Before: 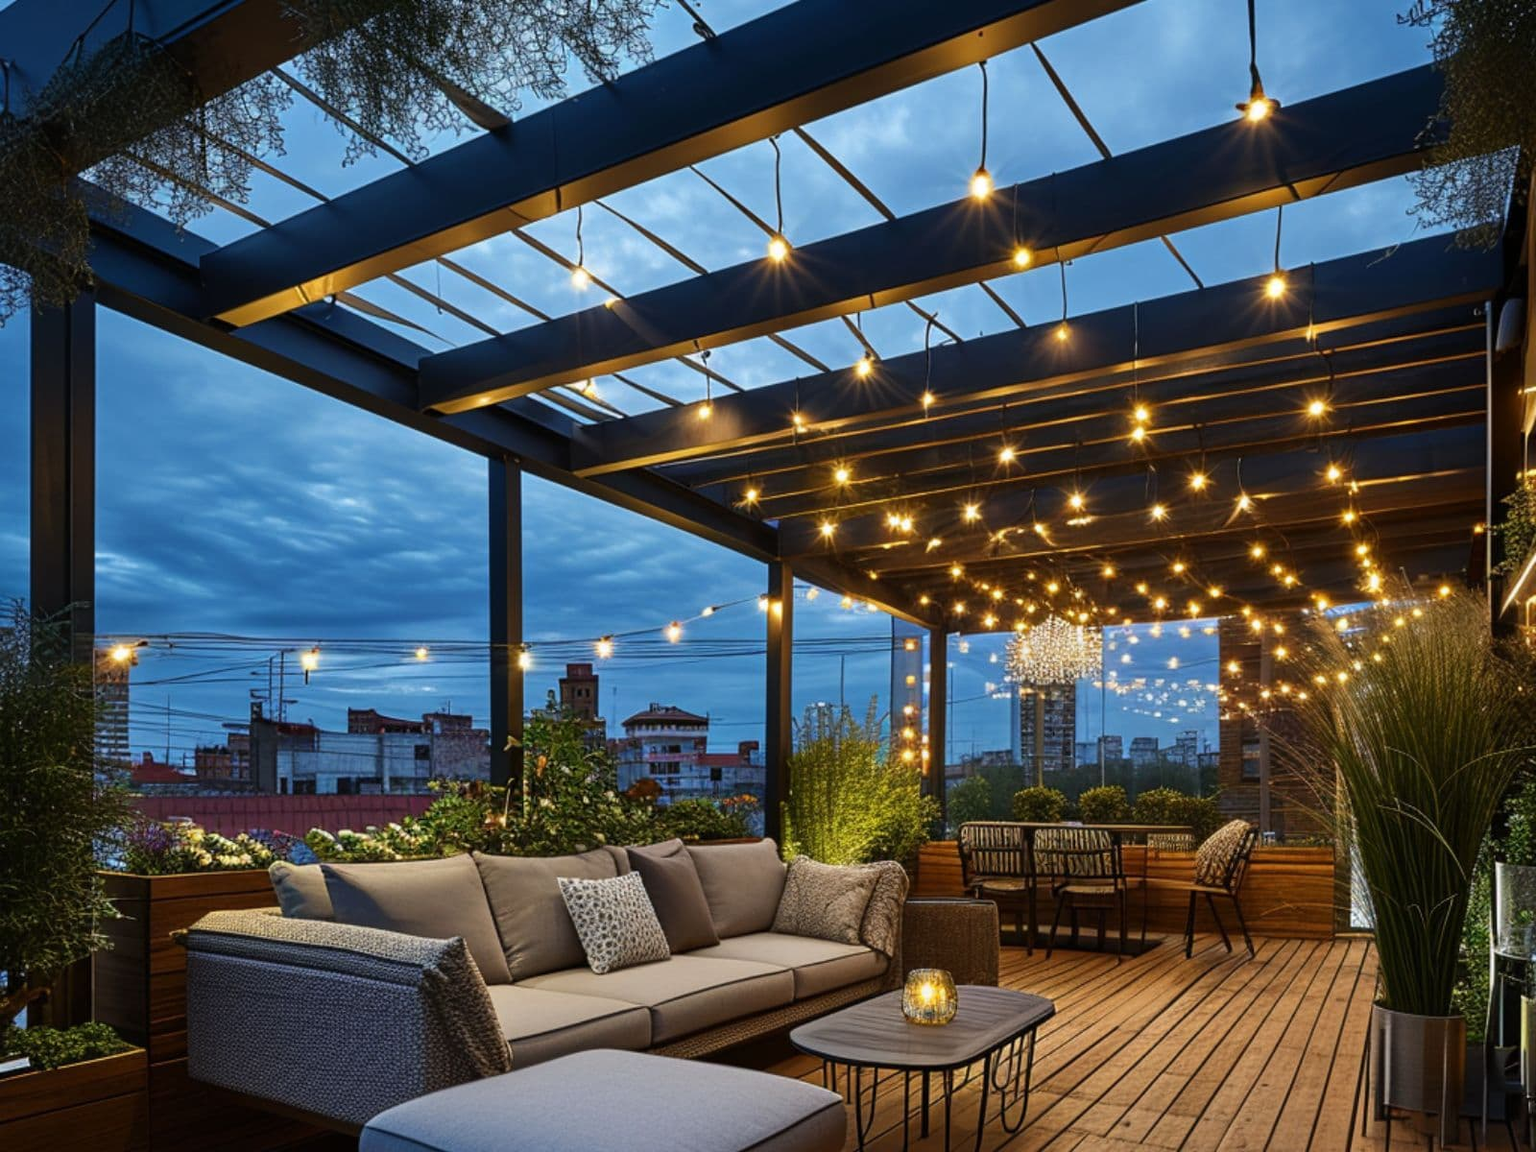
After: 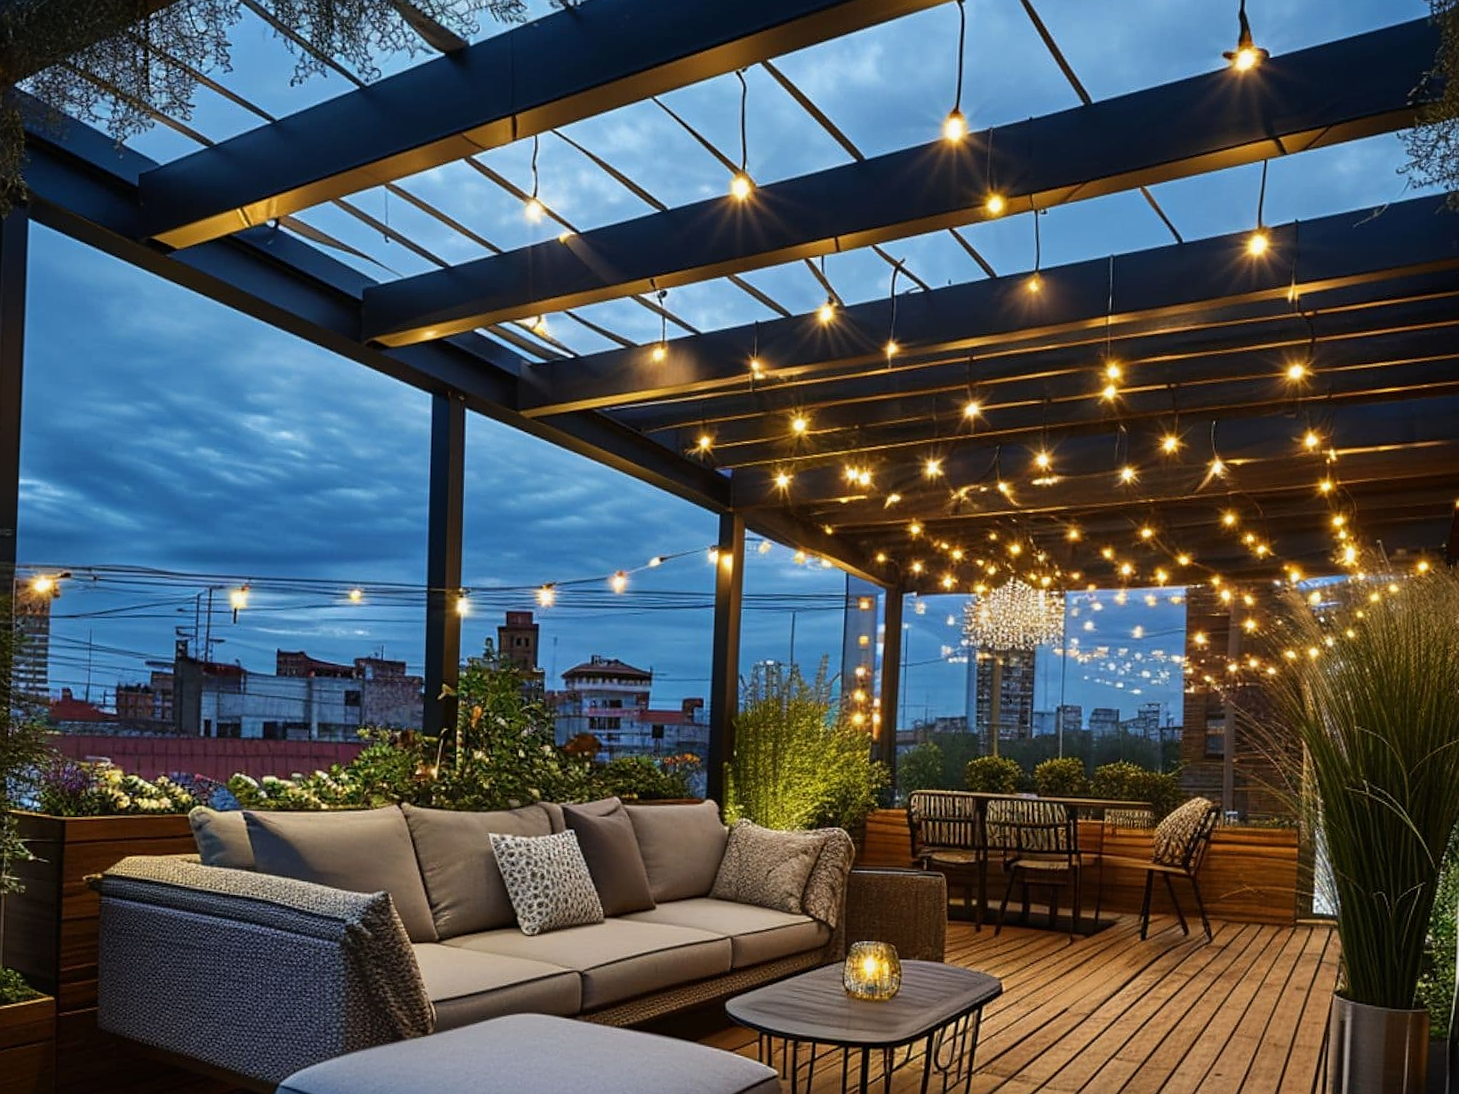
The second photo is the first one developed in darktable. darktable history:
crop and rotate: angle -1.96°, left 3.097%, top 4.154%, right 1.586%, bottom 0.529%
sharpen: radius 0.969, amount 0.604
exposure: exposure -0.072 EV, compensate highlight preservation false
